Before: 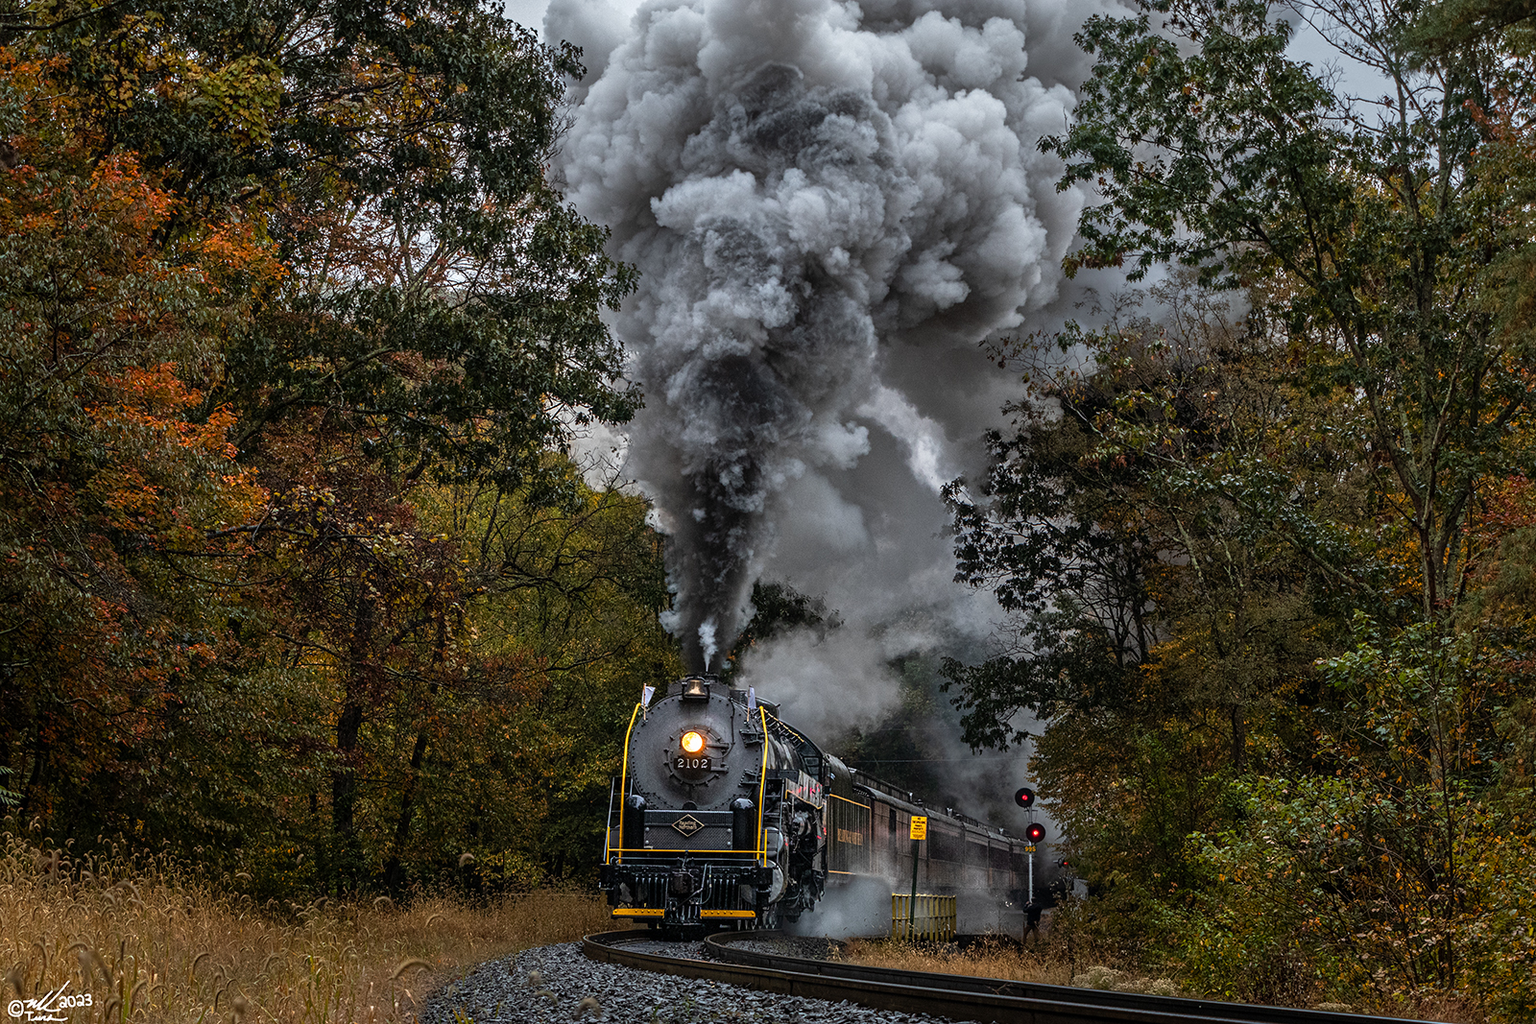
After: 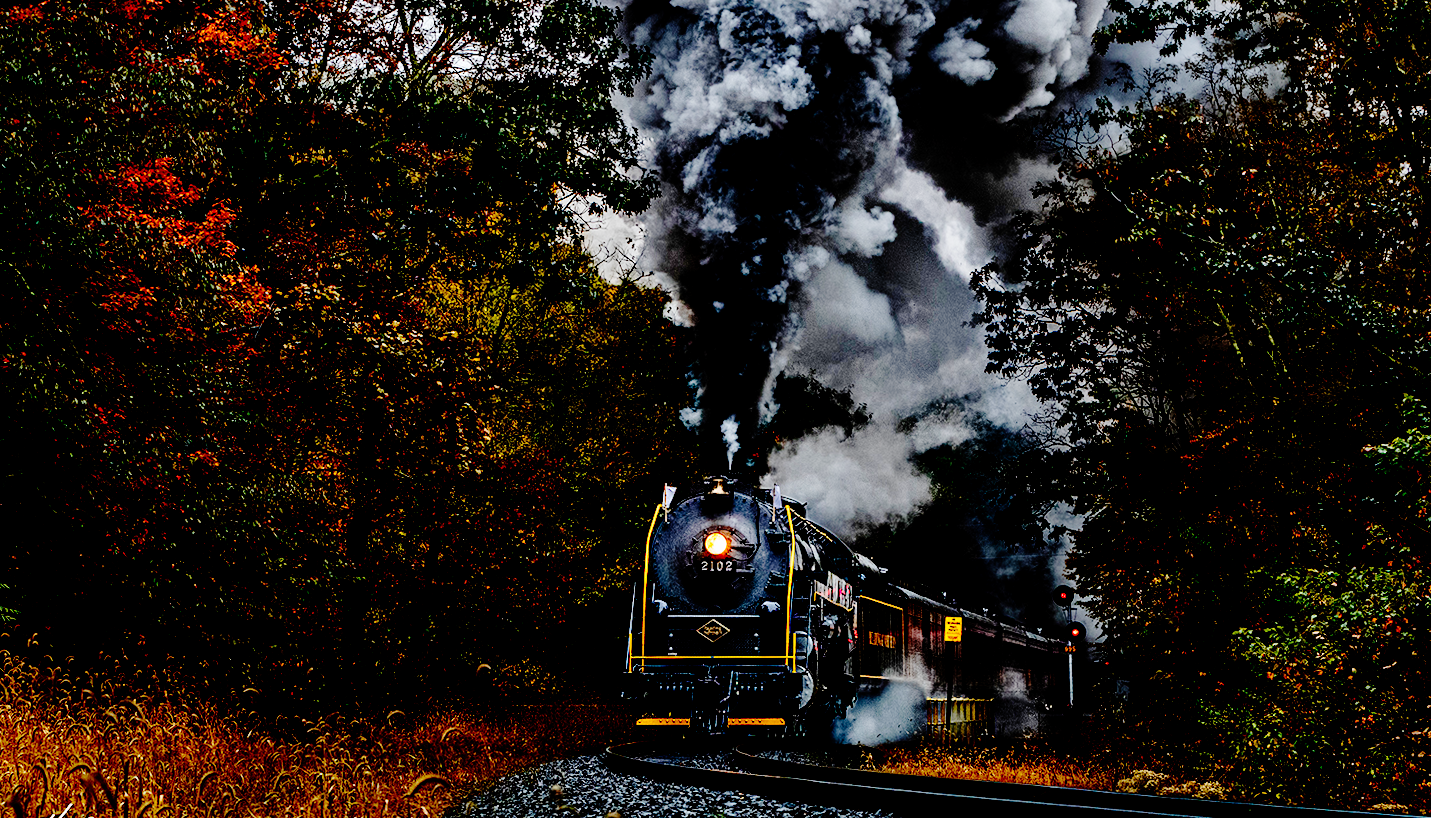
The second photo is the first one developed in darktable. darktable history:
base curve: curves: ch0 [(0, 0) (0.036, 0.01) (0.123, 0.254) (0.258, 0.504) (0.507, 0.748) (1, 1)], preserve colors none
exposure: black level correction 0.056, compensate highlight preservation false
crop: top 20.916%, right 9.437%, bottom 0.316%
rotate and perspective: rotation -1°, crop left 0.011, crop right 0.989, crop top 0.025, crop bottom 0.975
